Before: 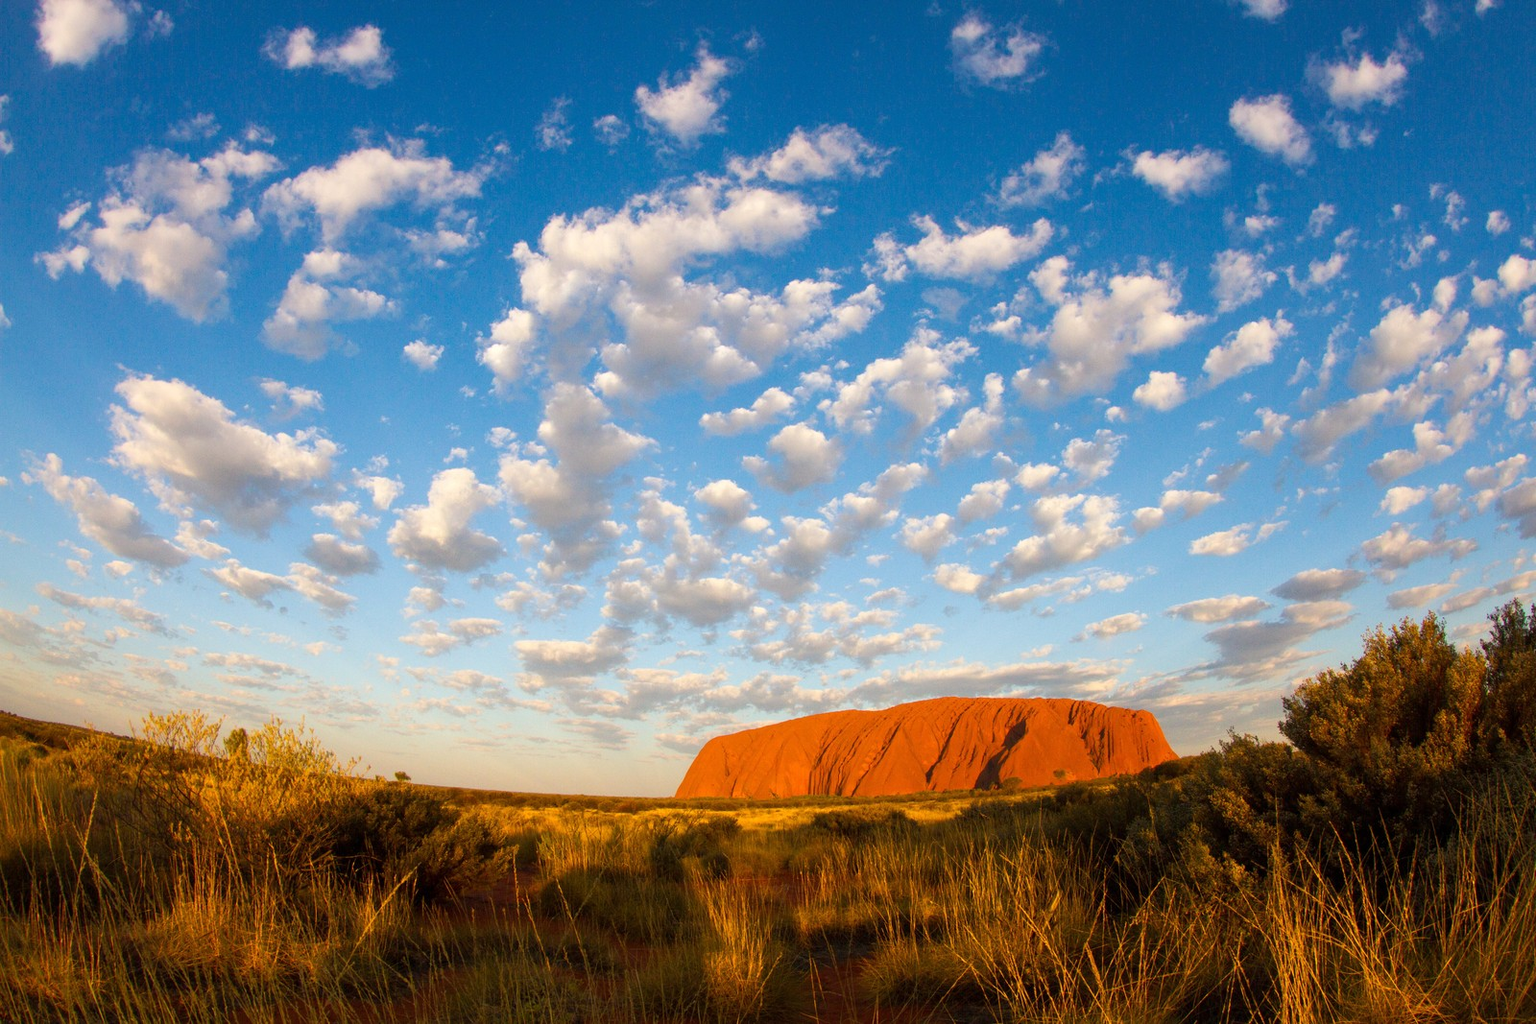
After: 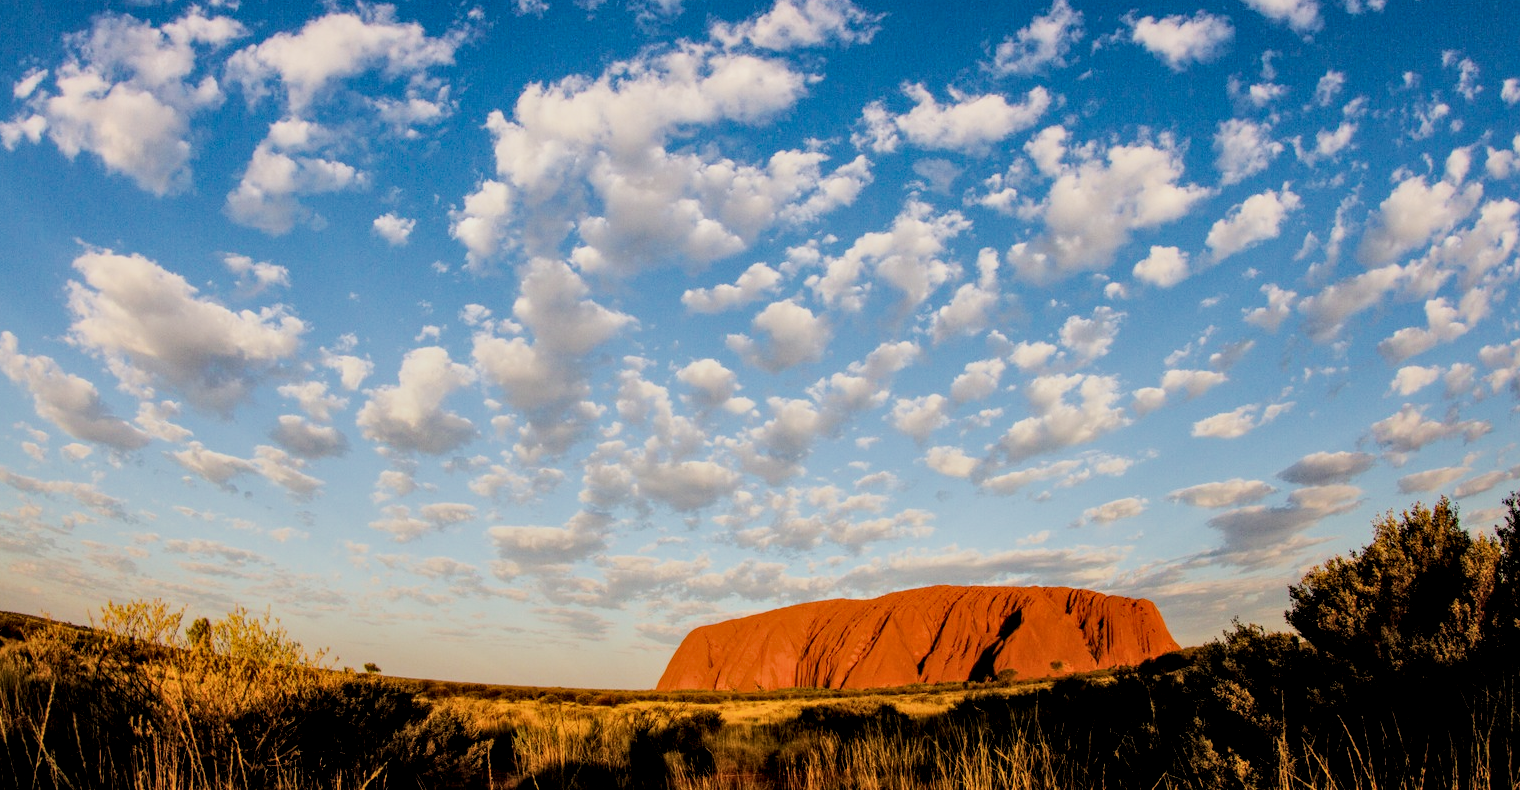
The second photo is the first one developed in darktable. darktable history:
local contrast: highlights 25%, detail 150%
crop and rotate: left 2.991%, top 13.302%, right 1.981%, bottom 12.636%
filmic rgb: black relative exposure -3.21 EV, white relative exposure 7.02 EV, hardness 1.46, contrast 1.35
